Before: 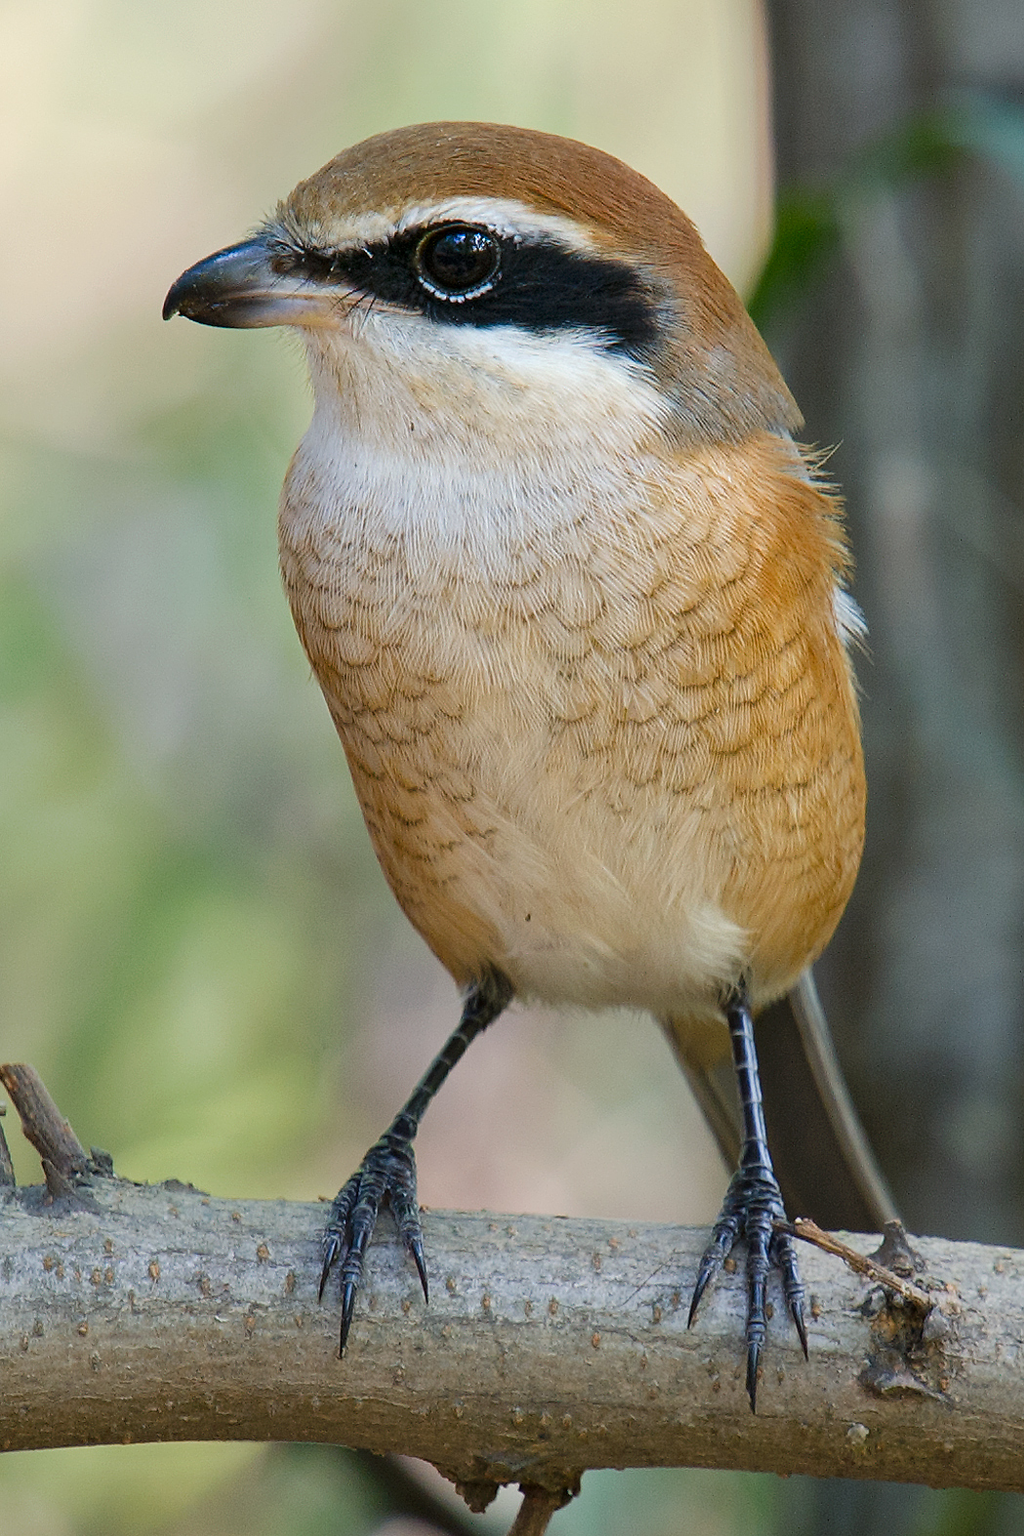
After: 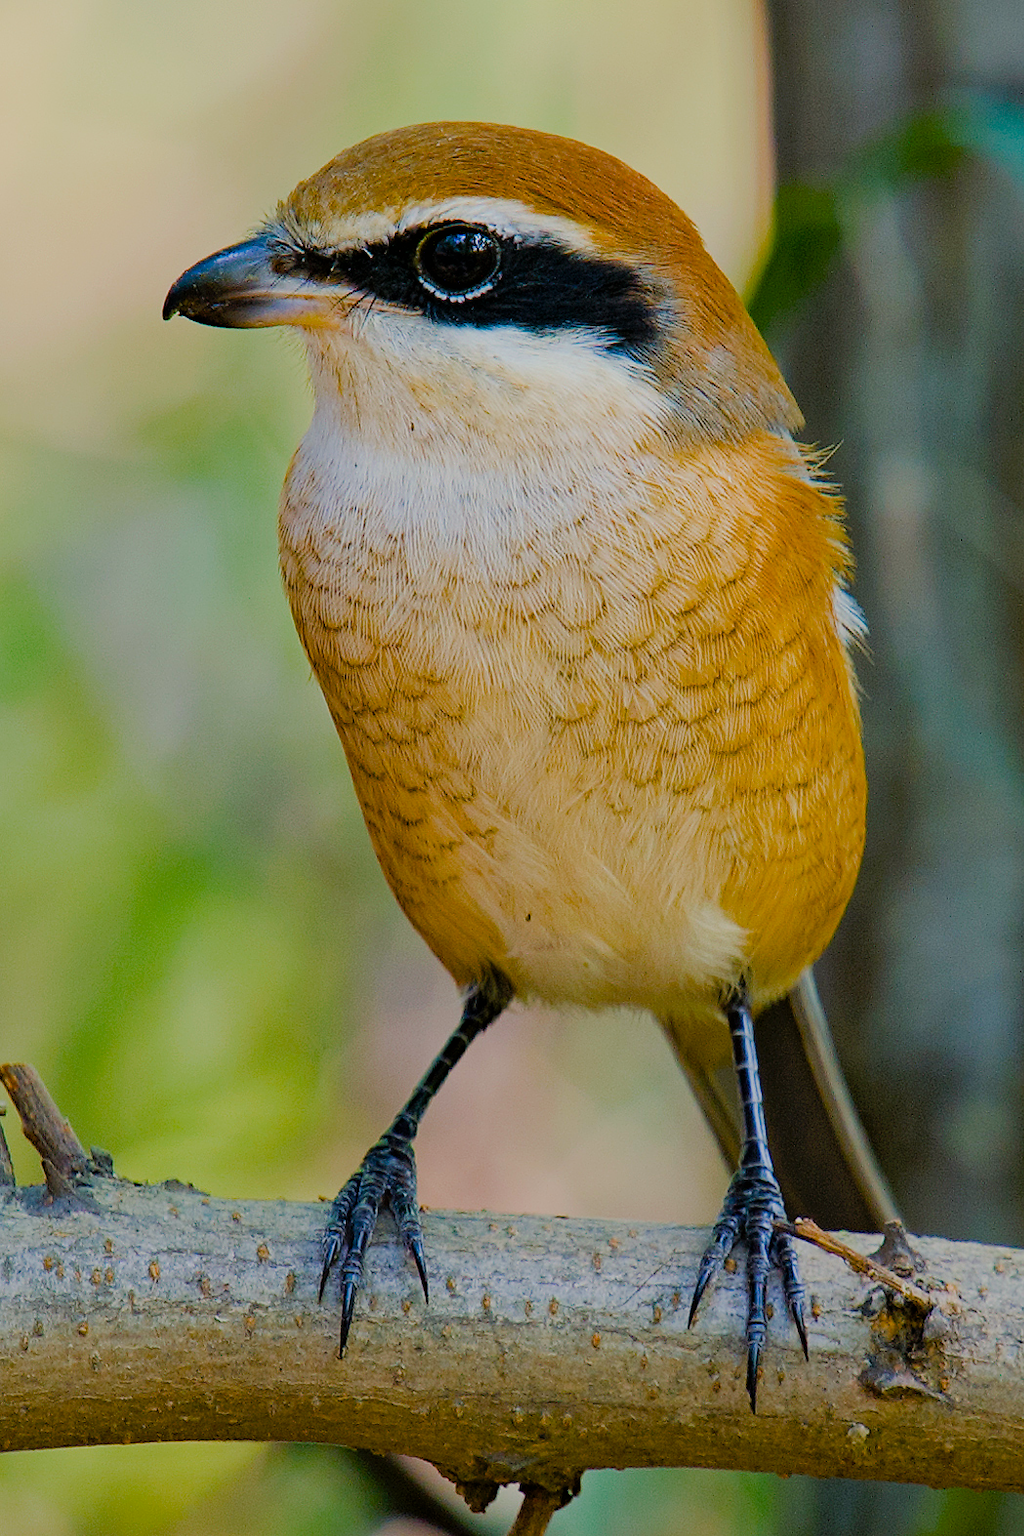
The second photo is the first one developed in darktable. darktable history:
color balance rgb: perceptual saturation grading › global saturation 39.511%, perceptual saturation grading › highlights -25.322%, perceptual saturation grading › mid-tones 35.268%, perceptual saturation grading › shadows 35.13%, global vibrance 19.294%
shadows and highlights: shadows 42.92, highlights 6.65
filmic rgb: black relative exposure -6.96 EV, white relative exposure 5.64 EV, threshold 6 EV, hardness 2.85, iterations of high-quality reconstruction 0, enable highlight reconstruction true
color correction: highlights a* 0.727, highlights b* 2.85, saturation 1.07
haze removal: compatibility mode true, adaptive false
